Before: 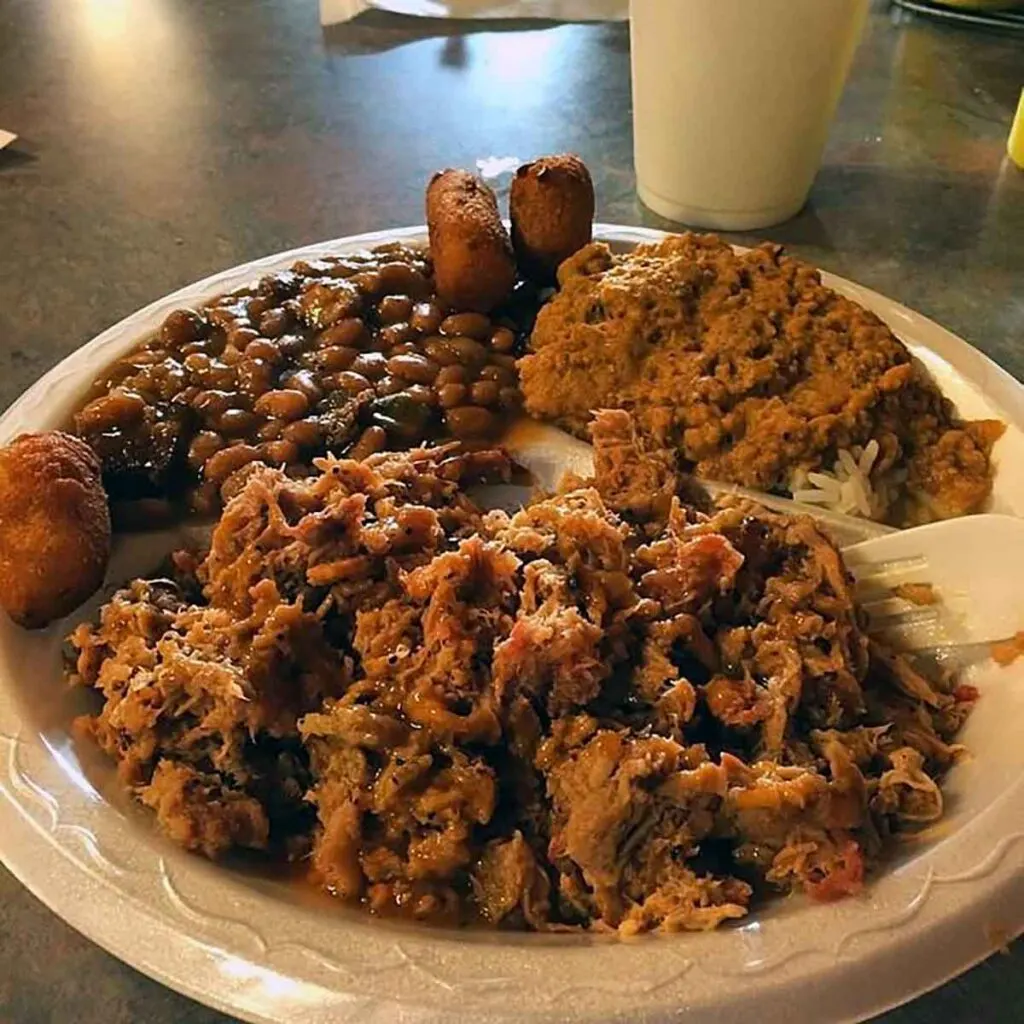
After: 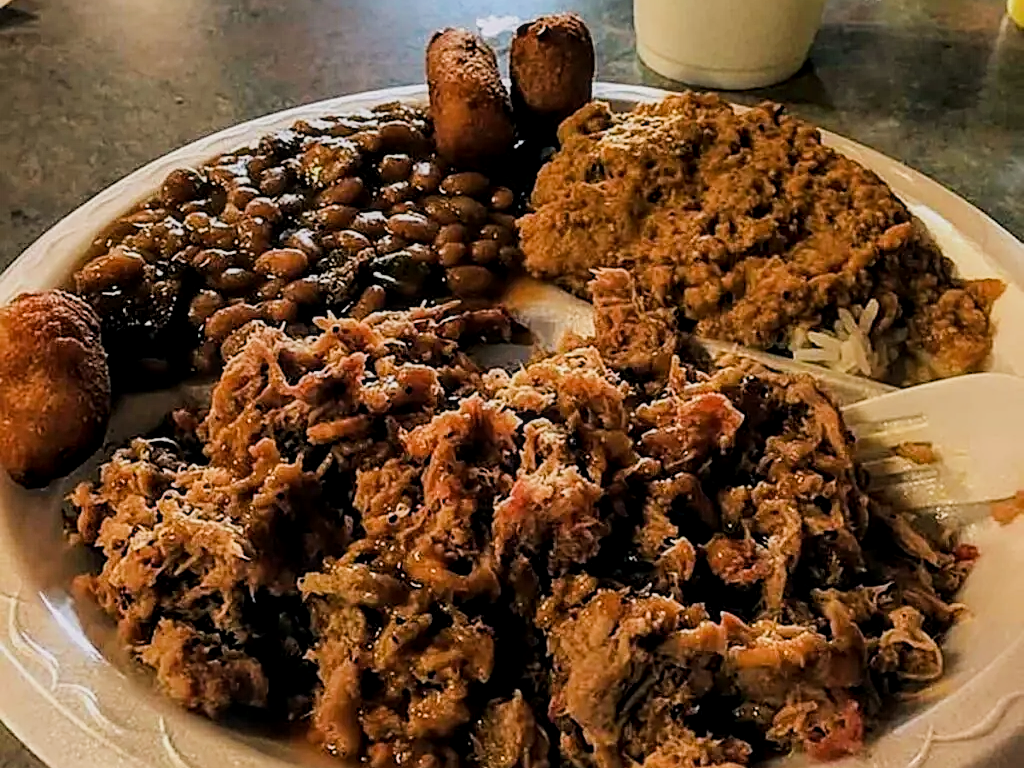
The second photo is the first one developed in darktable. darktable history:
local contrast: on, module defaults
tone equalizer: -8 EV -0.417 EV, -7 EV -0.389 EV, -6 EV -0.333 EV, -5 EV -0.222 EV, -3 EV 0.222 EV, -2 EV 0.333 EV, -1 EV 0.389 EV, +0 EV 0.417 EV, edges refinement/feathering 500, mask exposure compensation -1.57 EV, preserve details no
sharpen: on, module defaults
exposure: black level correction 0.001, compensate highlight preservation false
crop: top 13.819%, bottom 11.169%
white balance: emerald 1
filmic rgb: black relative exposure -7.65 EV, white relative exposure 4.56 EV, hardness 3.61
